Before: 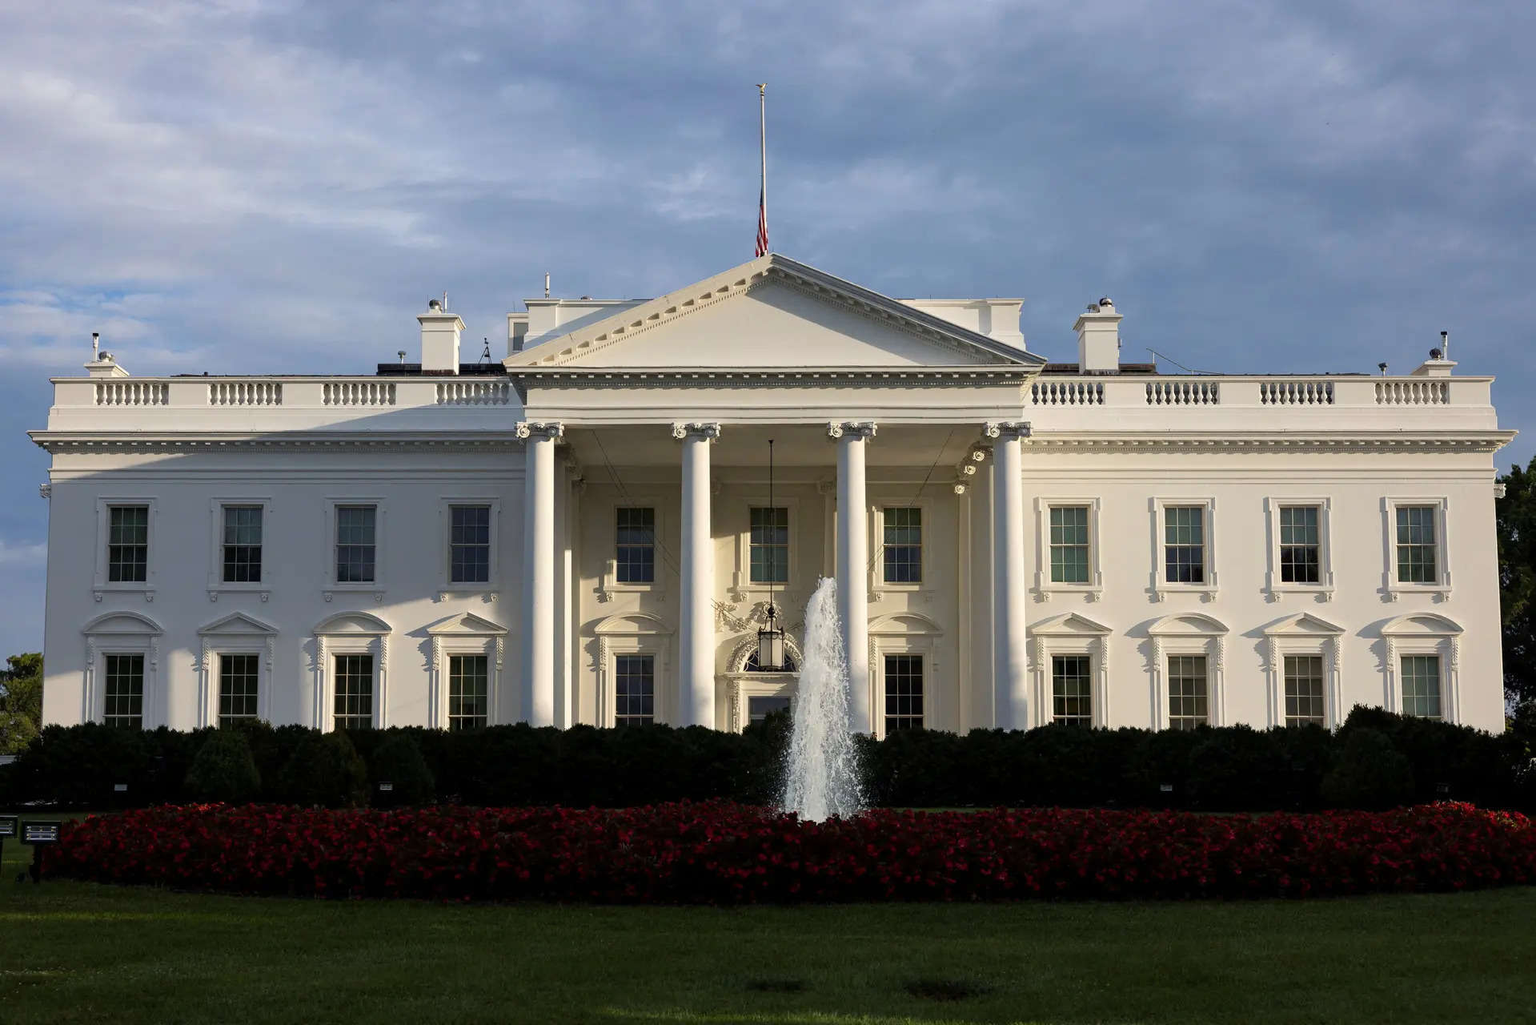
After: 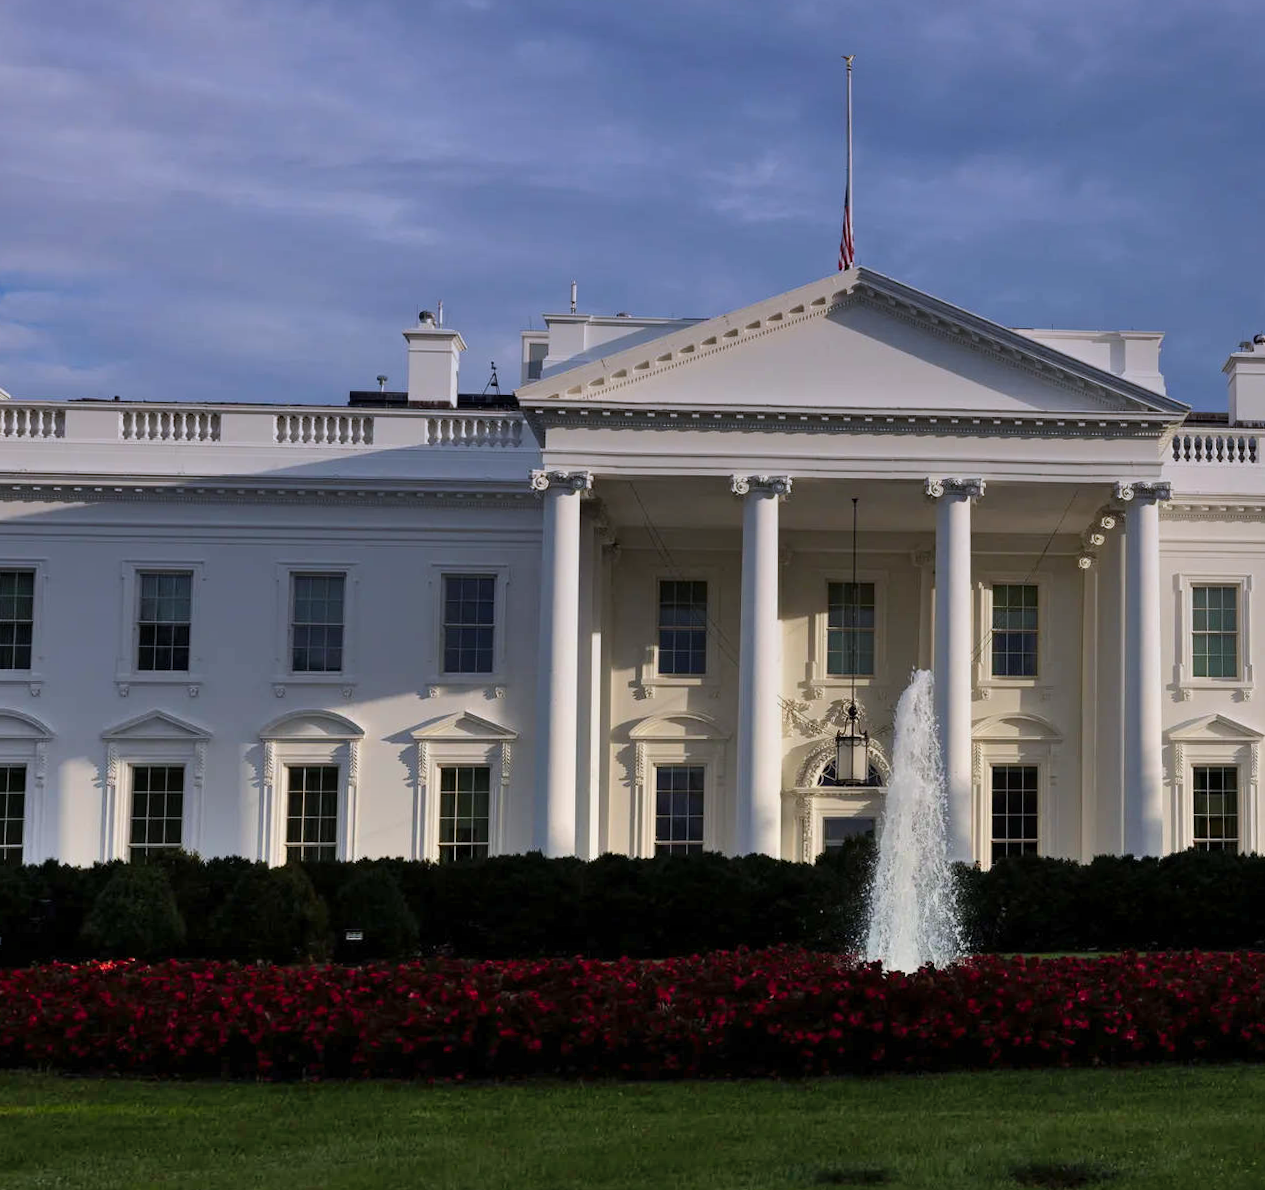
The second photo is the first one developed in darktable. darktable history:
crop and rotate: left 8.786%, right 24.548%
graduated density: hue 238.83°, saturation 50%
shadows and highlights: highlights color adjustment 0%, low approximation 0.01, soften with gaussian
rotate and perspective: rotation 0.679°, lens shift (horizontal) 0.136, crop left 0.009, crop right 0.991, crop top 0.078, crop bottom 0.95
